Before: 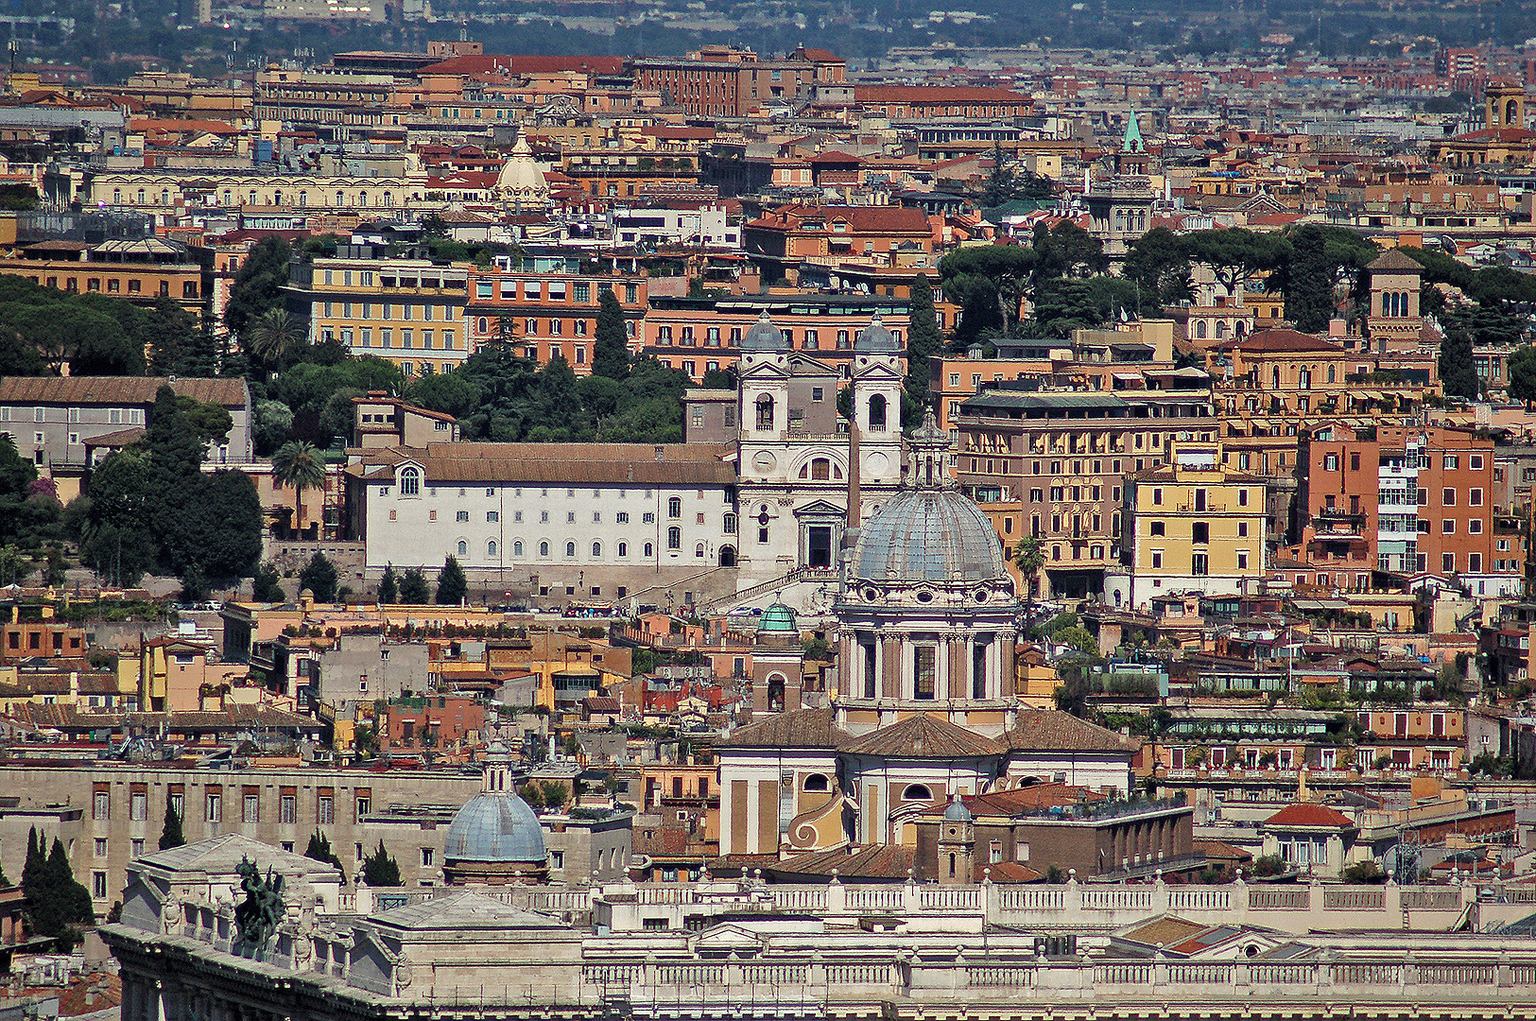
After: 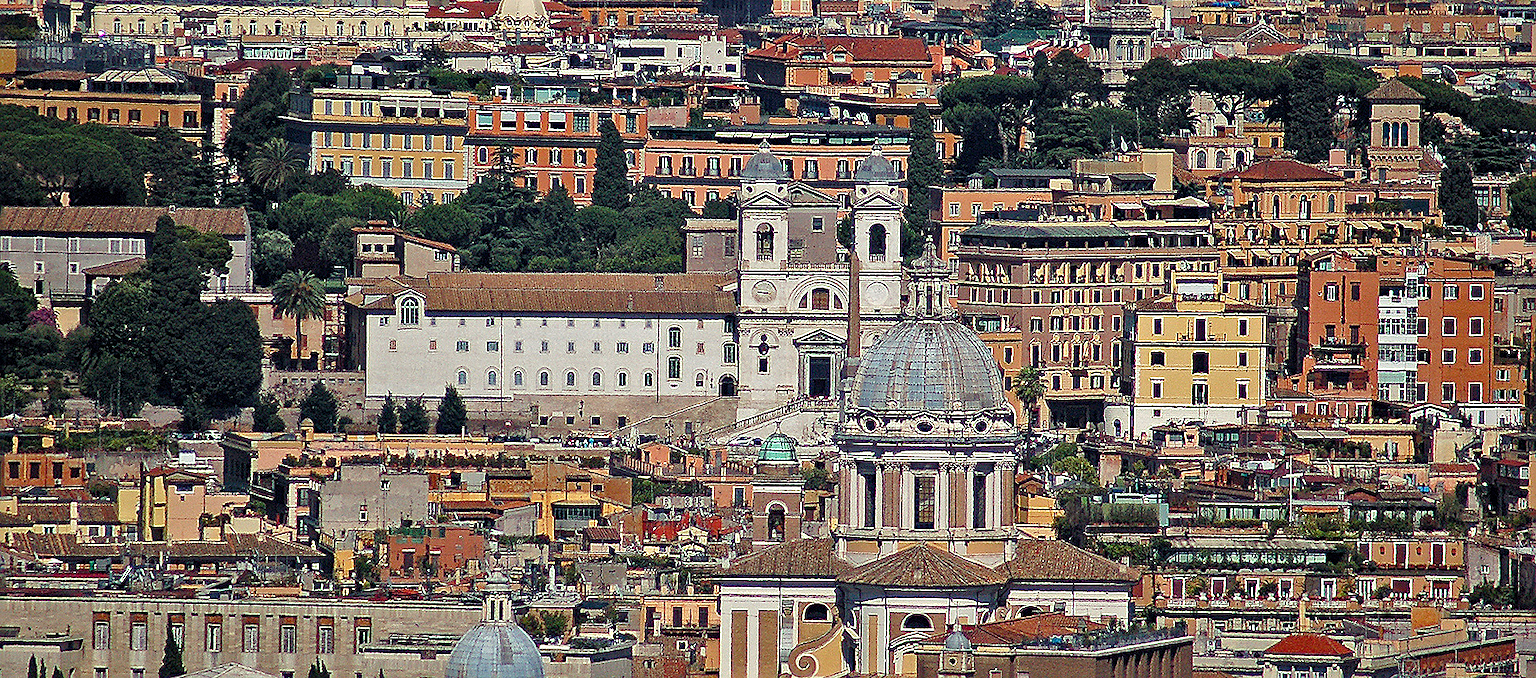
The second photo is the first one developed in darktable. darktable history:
sharpen: on, module defaults
color balance rgb: perceptual saturation grading › global saturation 20%, perceptual saturation grading › highlights -25%, perceptual saturation grading › shadows 25%
crop: top 16.727%, bottom 16.727%
